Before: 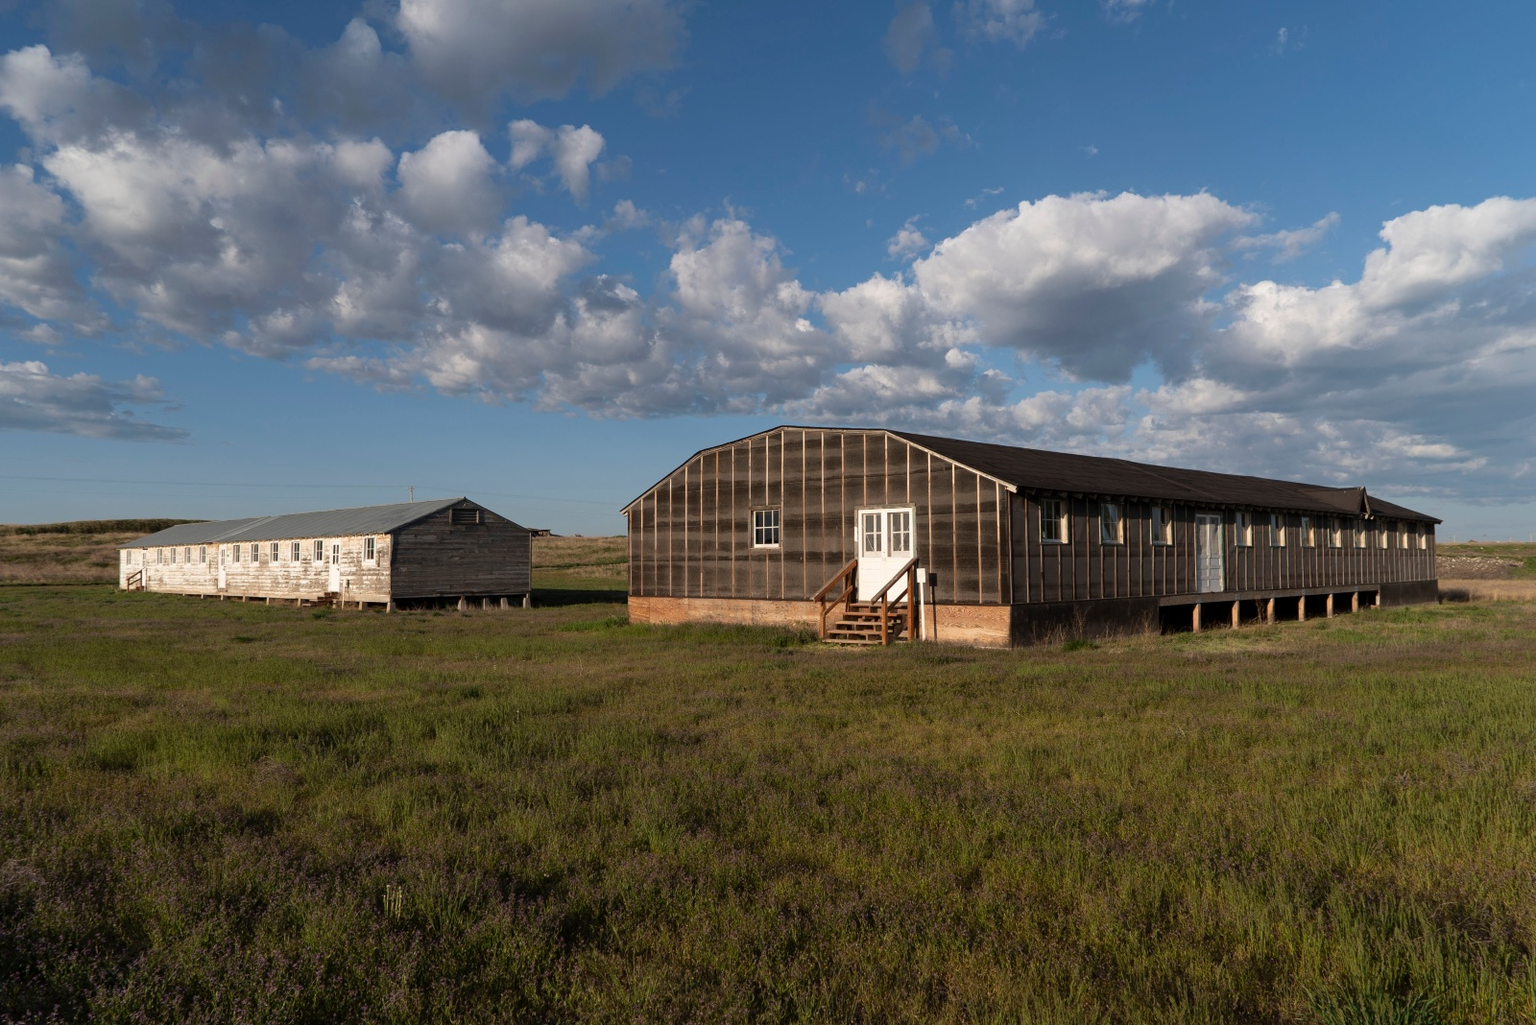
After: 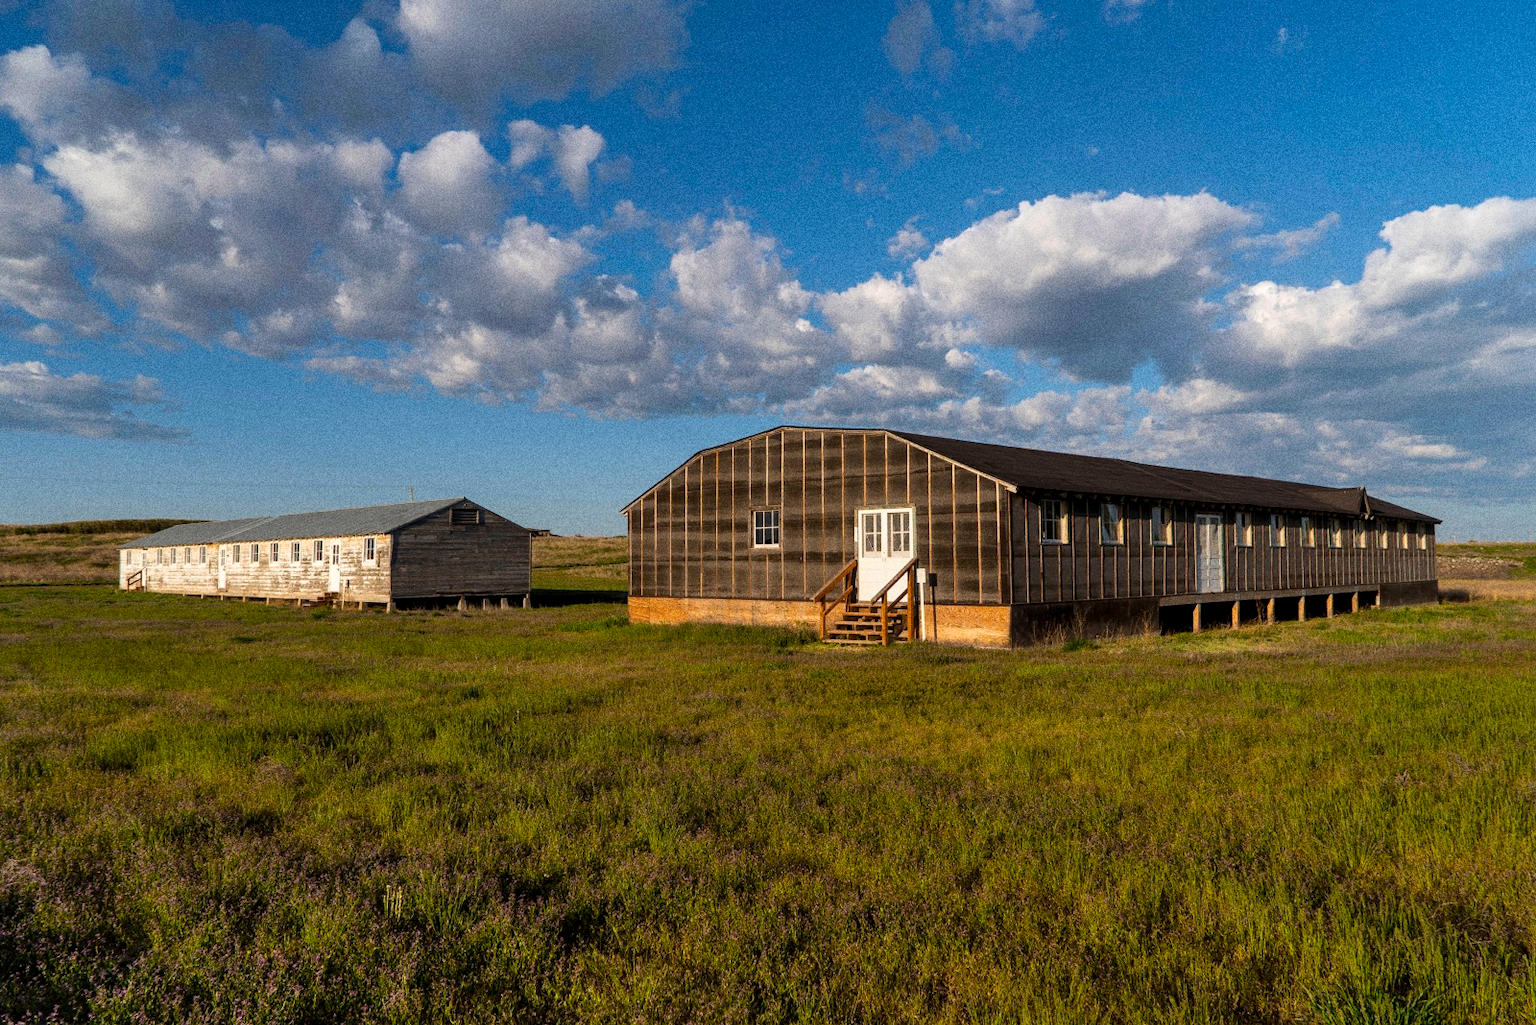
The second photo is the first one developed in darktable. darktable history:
shadows and highlights: soften with gaussian
local contrast: on, module defaults
grain: coarseness 11.82 ISO, strength 36.67%, mid-tones bias 74.17%
color balance rgb: linear chroma grading › global chroma 15%, perceptual saturation grading › global saturation 30%
